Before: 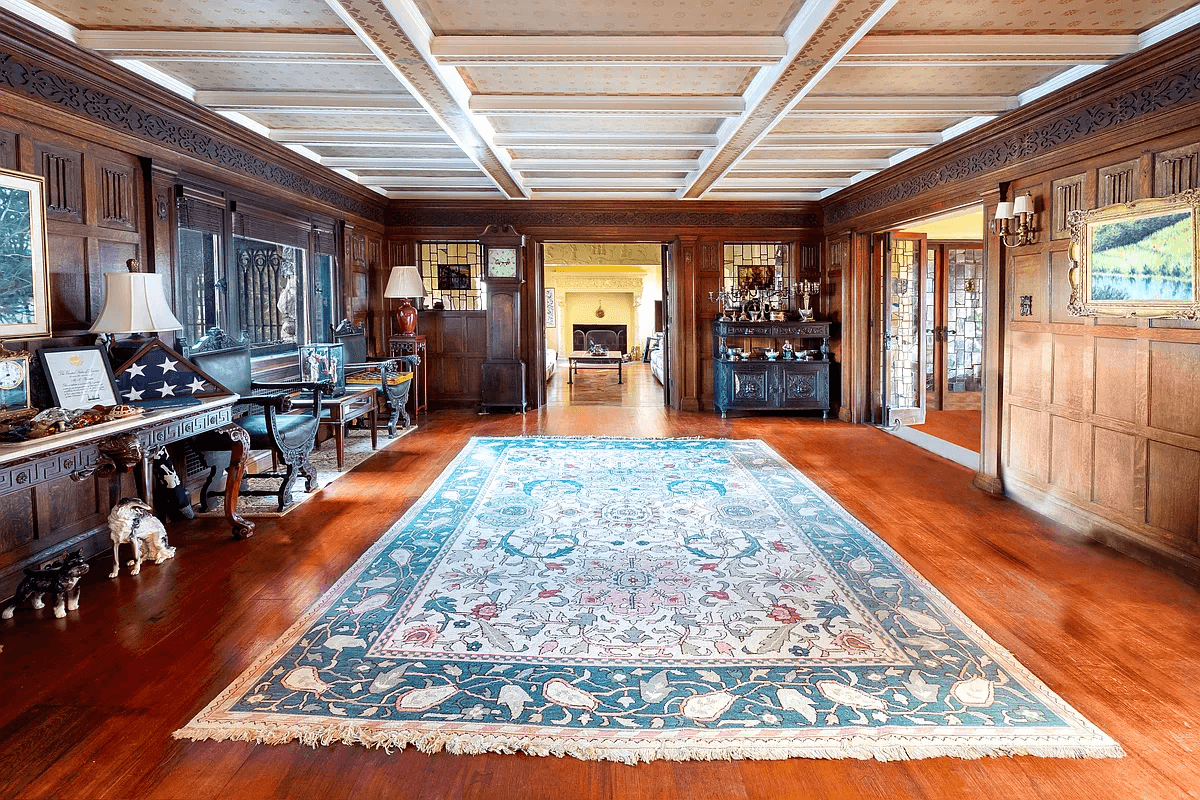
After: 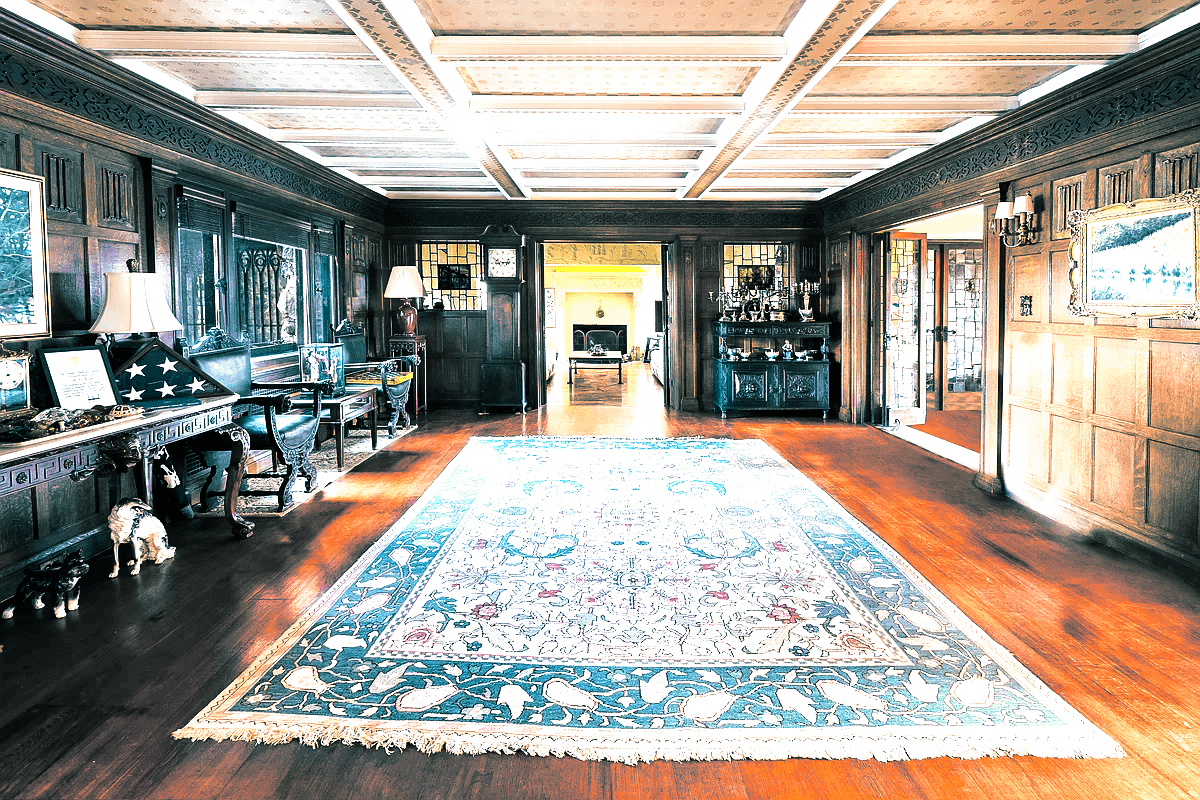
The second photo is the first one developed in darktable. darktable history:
split-toning: shadows › hue 186.43°, highlights › hue 49.29°, compress 30.29%
tone equalizer: -8 EV -1.08 EV, -7 EV -1.01 EV, -6 EV -0.867 EV, -5 EV -0.578 EV, -3 EV 0.578 EV, -2 EV 0.867 EV, -1 EV 1.01 EV, +0 EV 1.08 EV, edges refinement/feathering 500, mask exposure compensation -1.57 EV, preserve details no
velvia: on, module defaults
